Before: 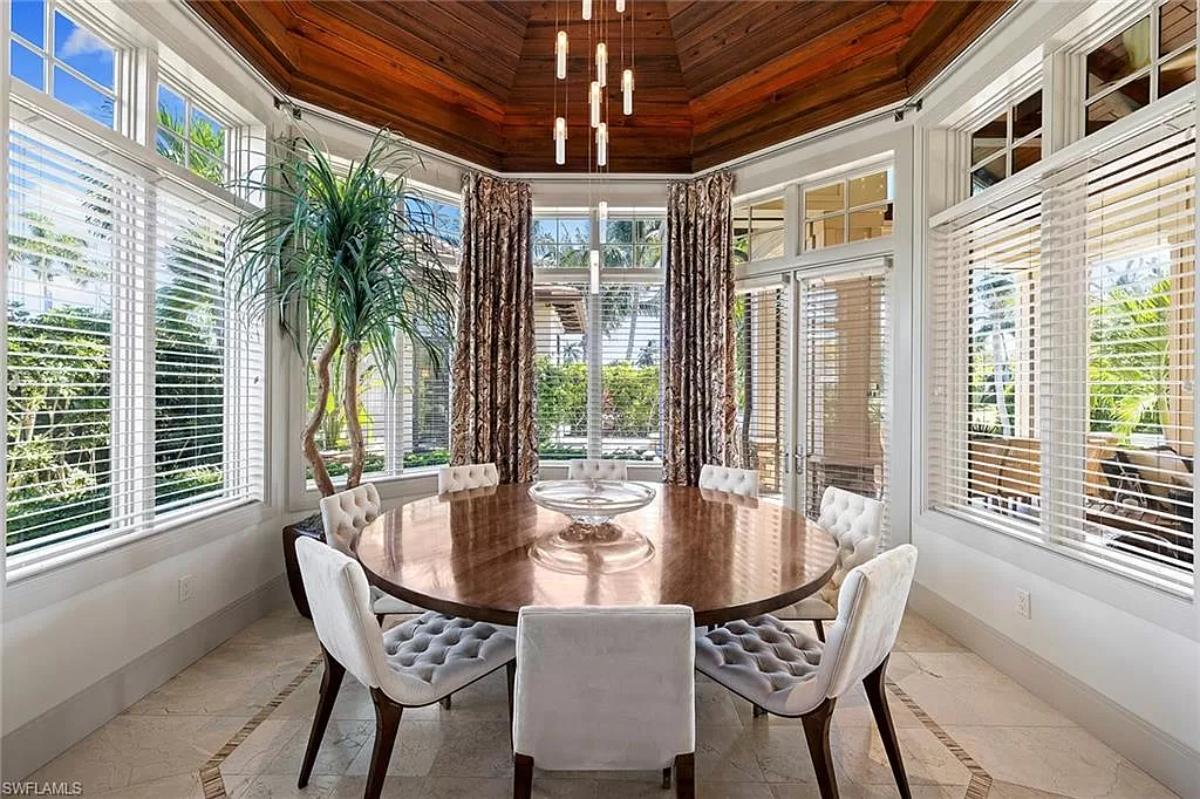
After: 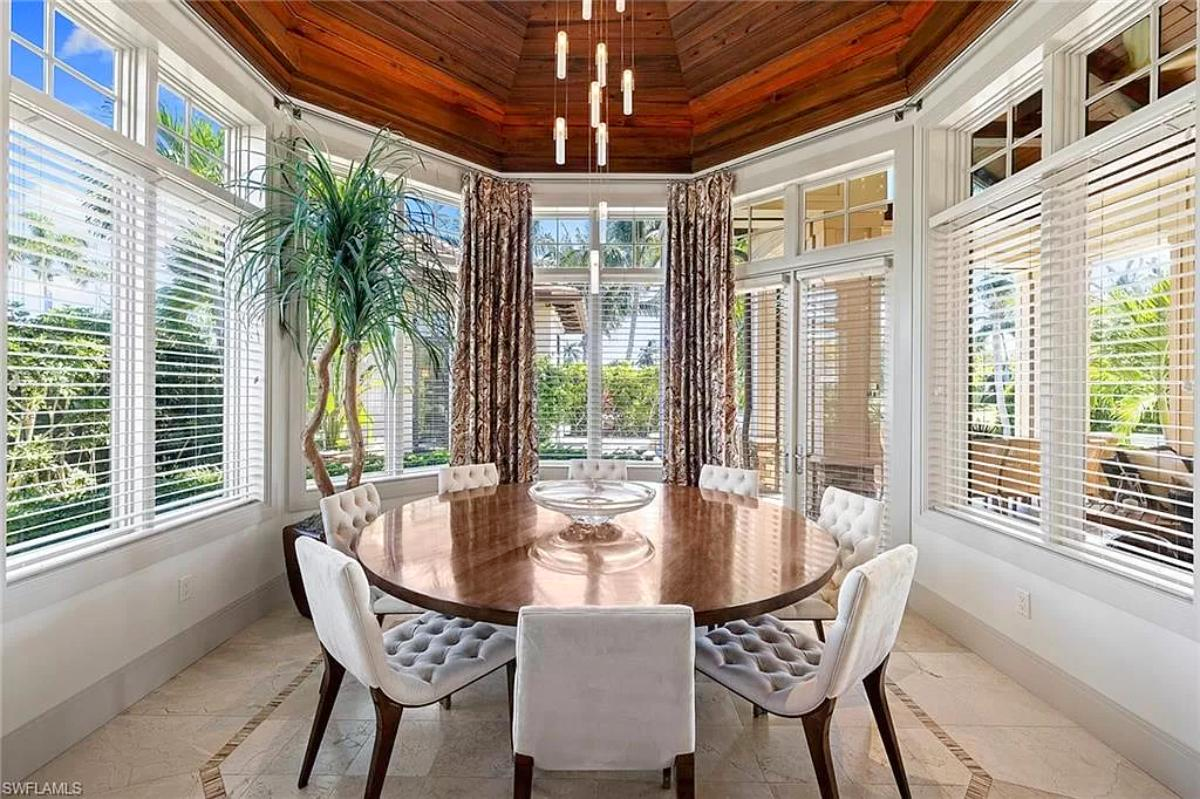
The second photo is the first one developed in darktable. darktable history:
levels: black 0.105%, levels [0, 0.478, 1]
